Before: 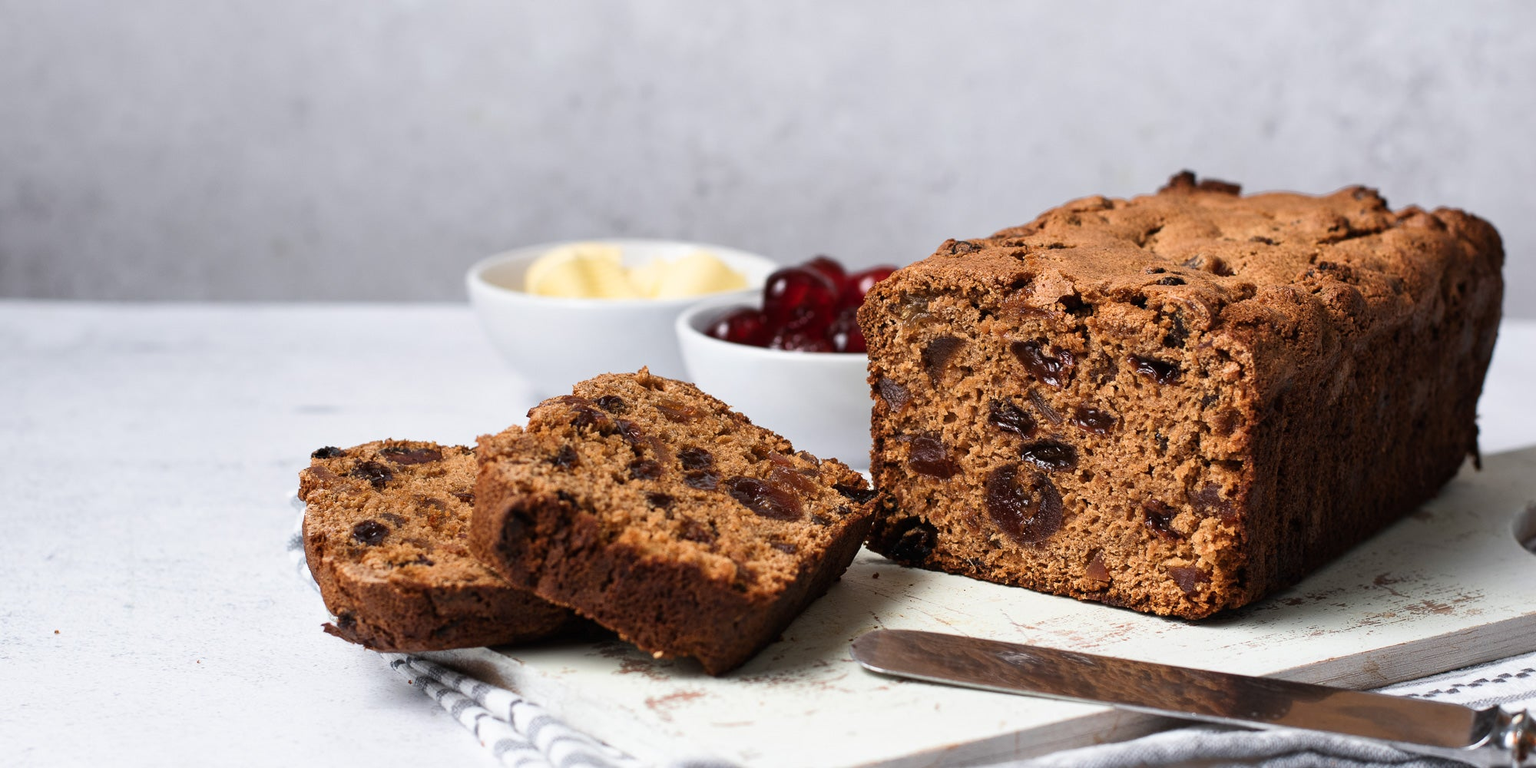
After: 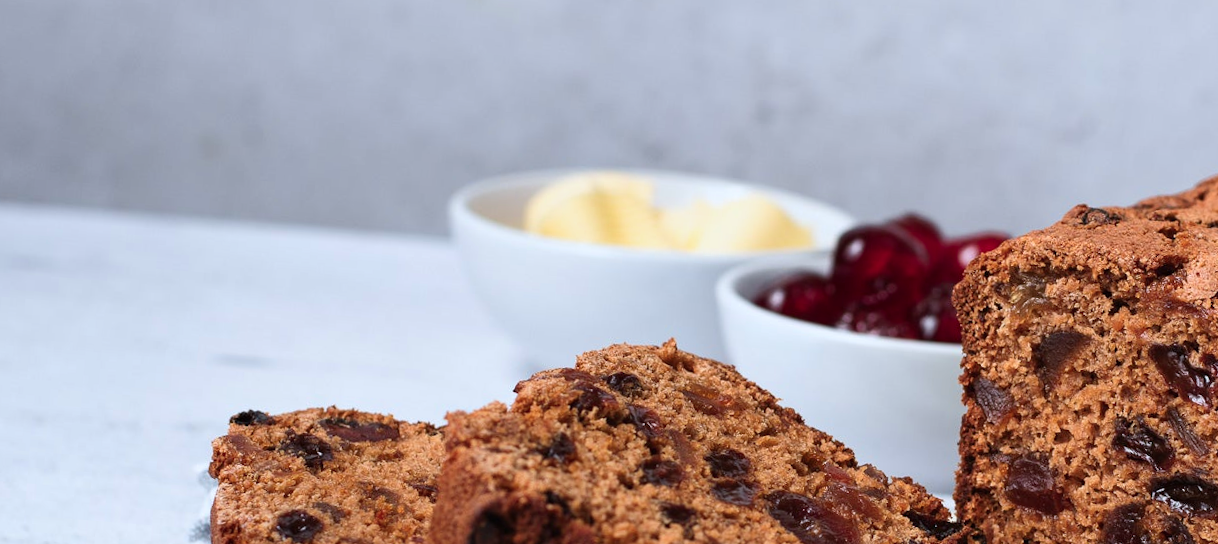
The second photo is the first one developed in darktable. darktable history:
tone equalizer: on, module defaults
color calibration: output R [0.972, 0.068, -0.094, 0], output G [-0.178, 1.216, -0.086, 0], output B [0.095, -0.136, 0.98, 0], illuminant as shot in camera, x 0.358, y 0.373, temperature 4628.91 K
exposure: black level correction 0, exposure 0 EV, compensate exposure bias true, compensate highlight preservation false
crop and rotate: angle -4.5°, left 2.153%, top 6.865%, right 27.554%, bottom 30.321%
